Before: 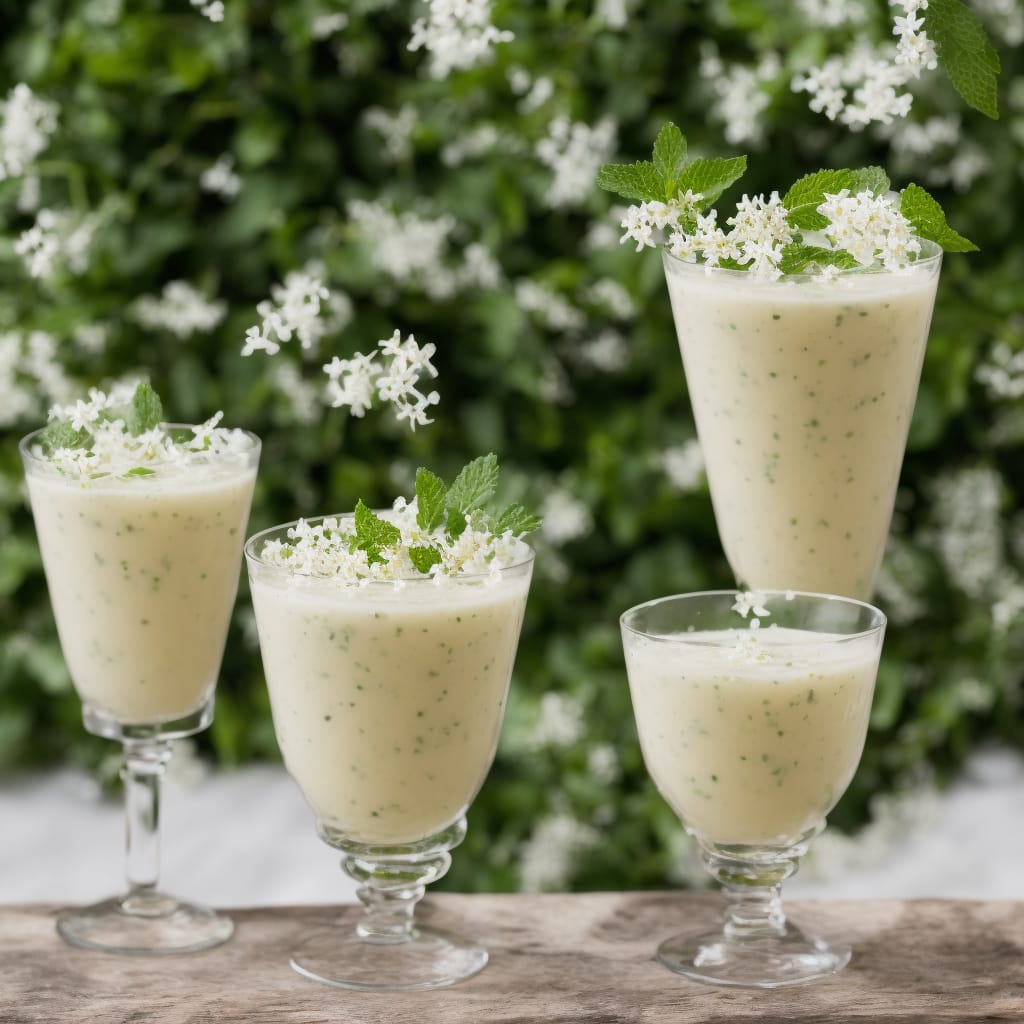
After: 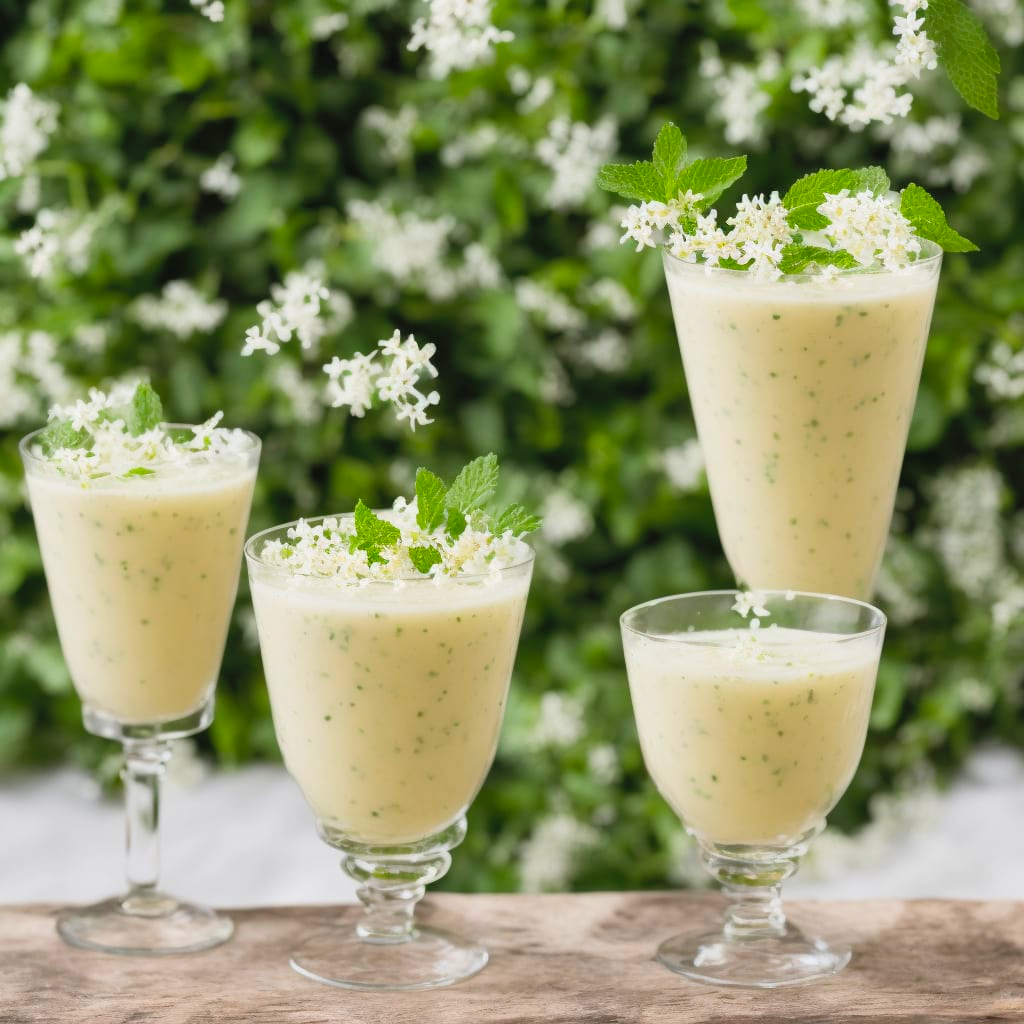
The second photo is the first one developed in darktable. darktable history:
shadows and highlights: shadows 32.35, highlights -32.68, soften with gaussian
contrast brightness saturation: contrast 0.066, brightness 0.178, saturation 0.415
